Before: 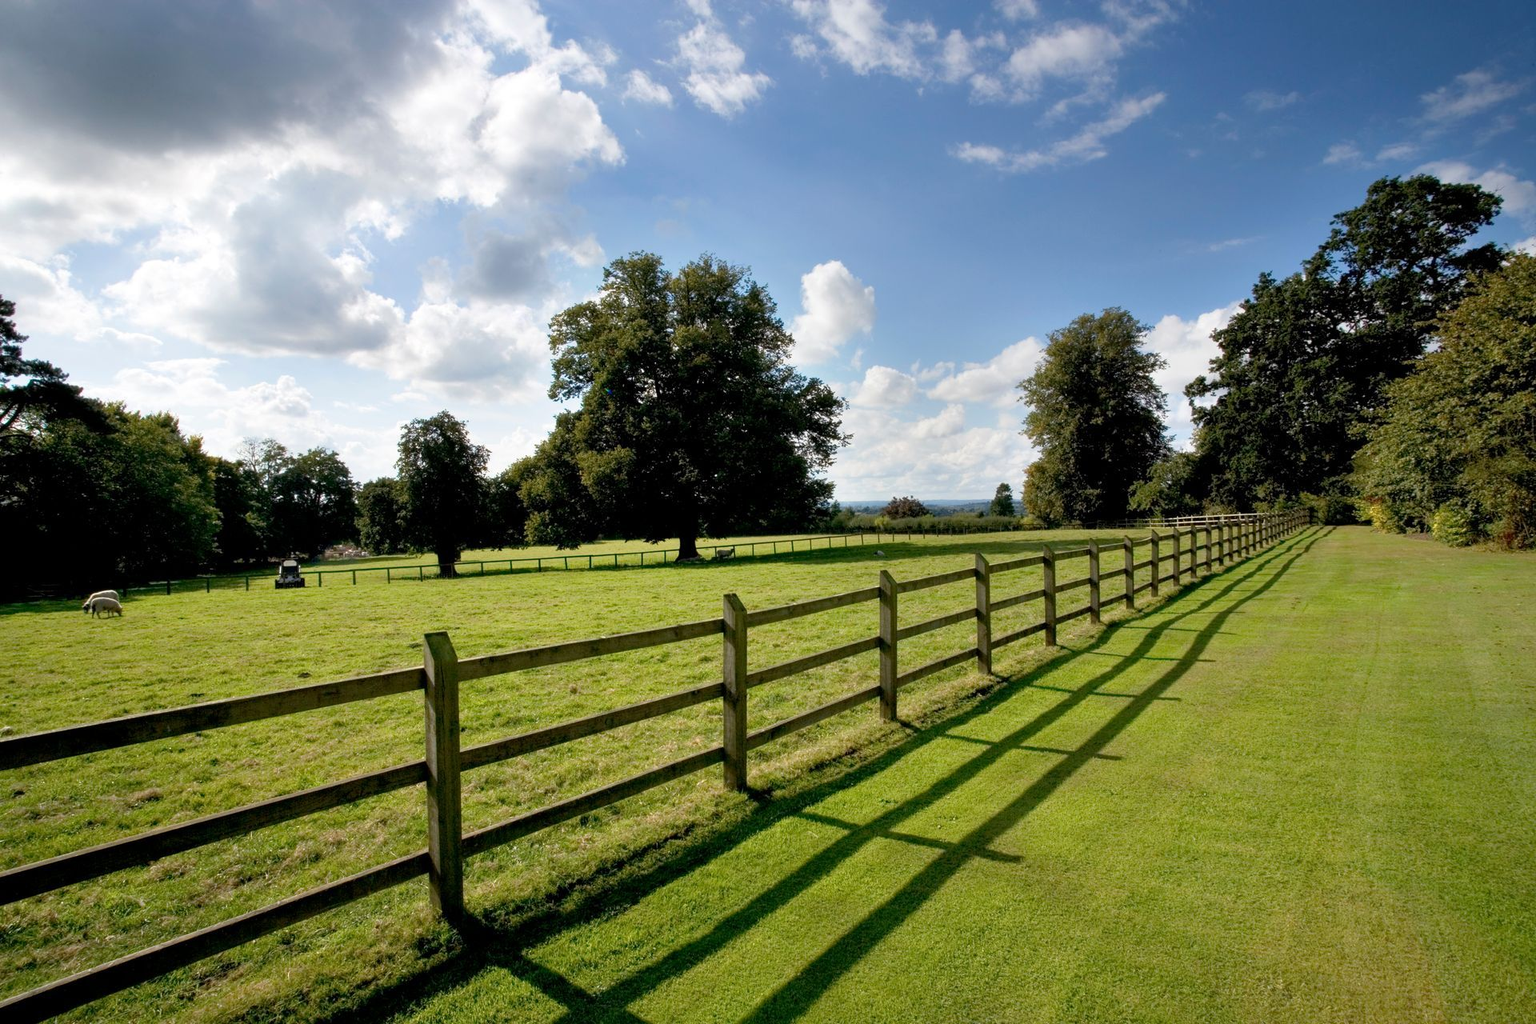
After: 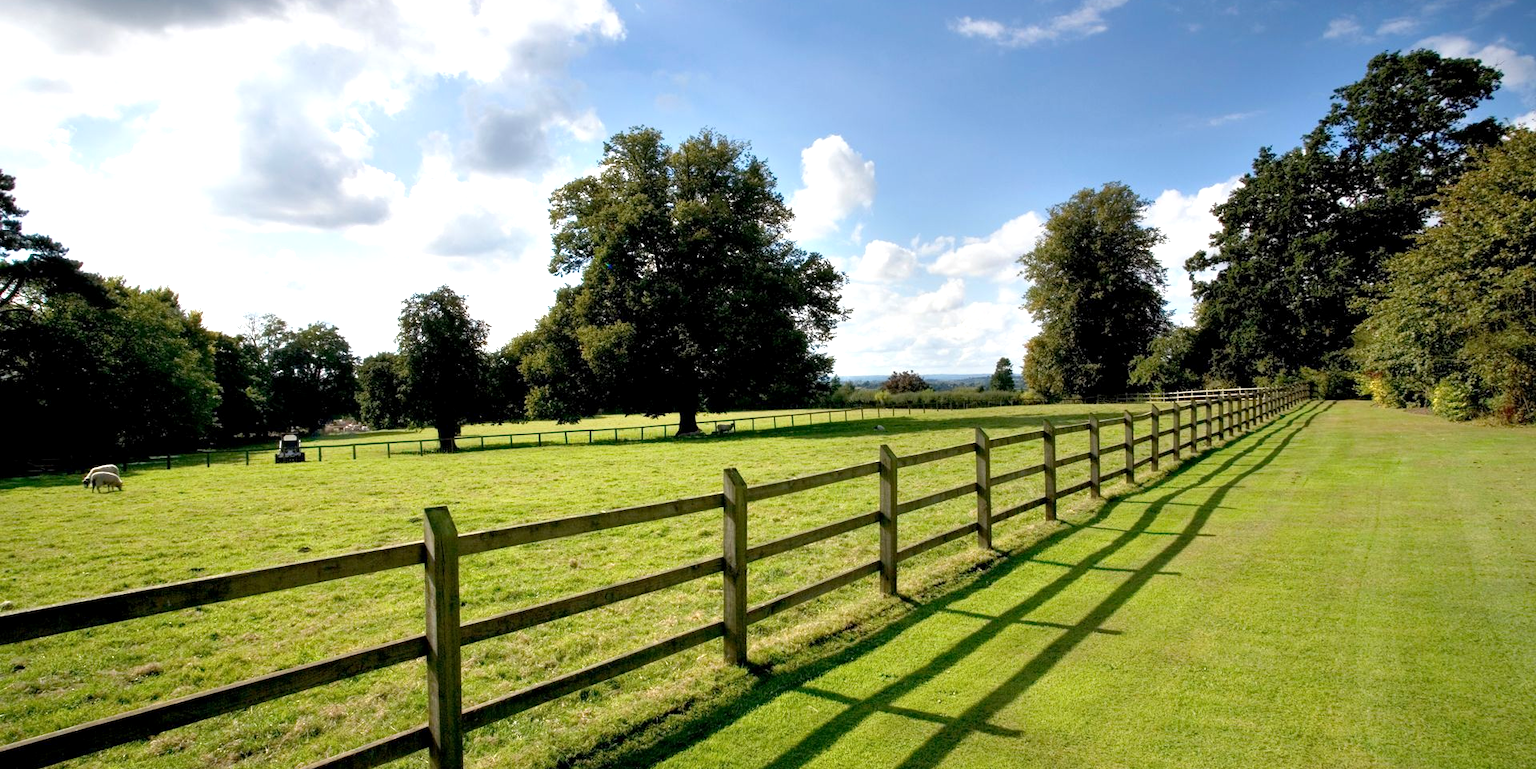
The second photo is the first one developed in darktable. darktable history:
crop and rotate: top 12.309%, bottom 12.524%
exposure: black level correction 0.001, exposure 0.5 EV, compensate highlight preservation false
